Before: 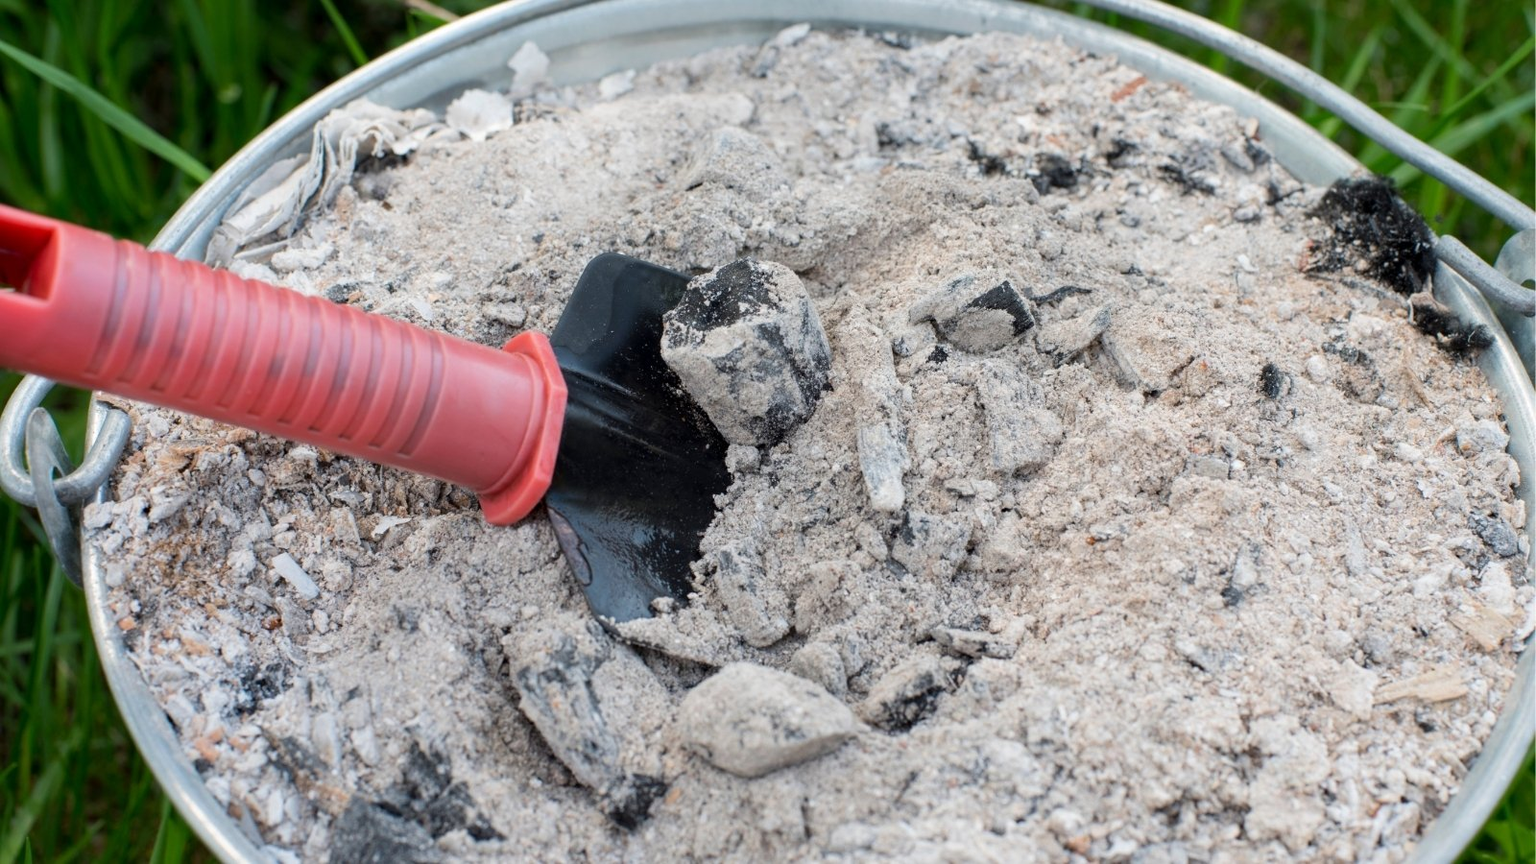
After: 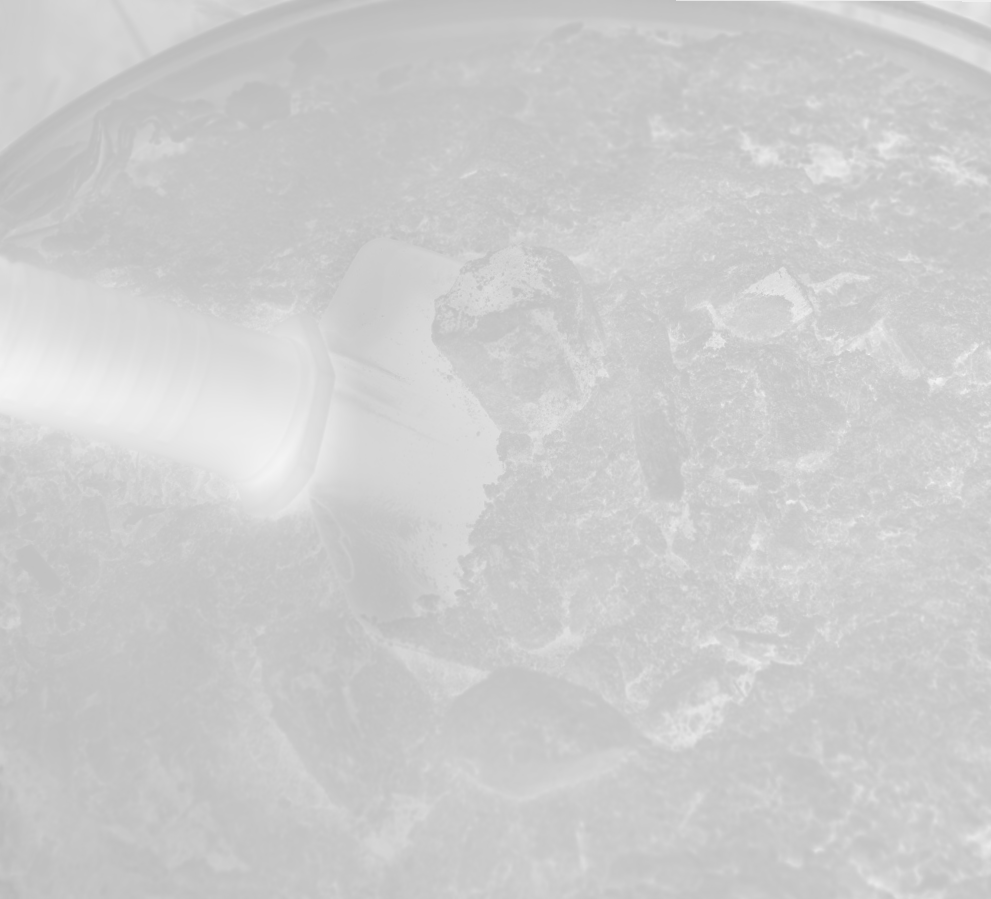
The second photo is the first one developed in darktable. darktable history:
crop and rotate: left 13.342%, right 19.991%
bloom: size 85%, threshold 5%, strength 85%
rotate and perspective: rotation 0.215°, lens shift (vertical) -0.139, crop left 0.069, crop right 0.939, crop top 0.002, crop bottom 0.996
monochrome: a 79.32, b 81.83, size 1.1
